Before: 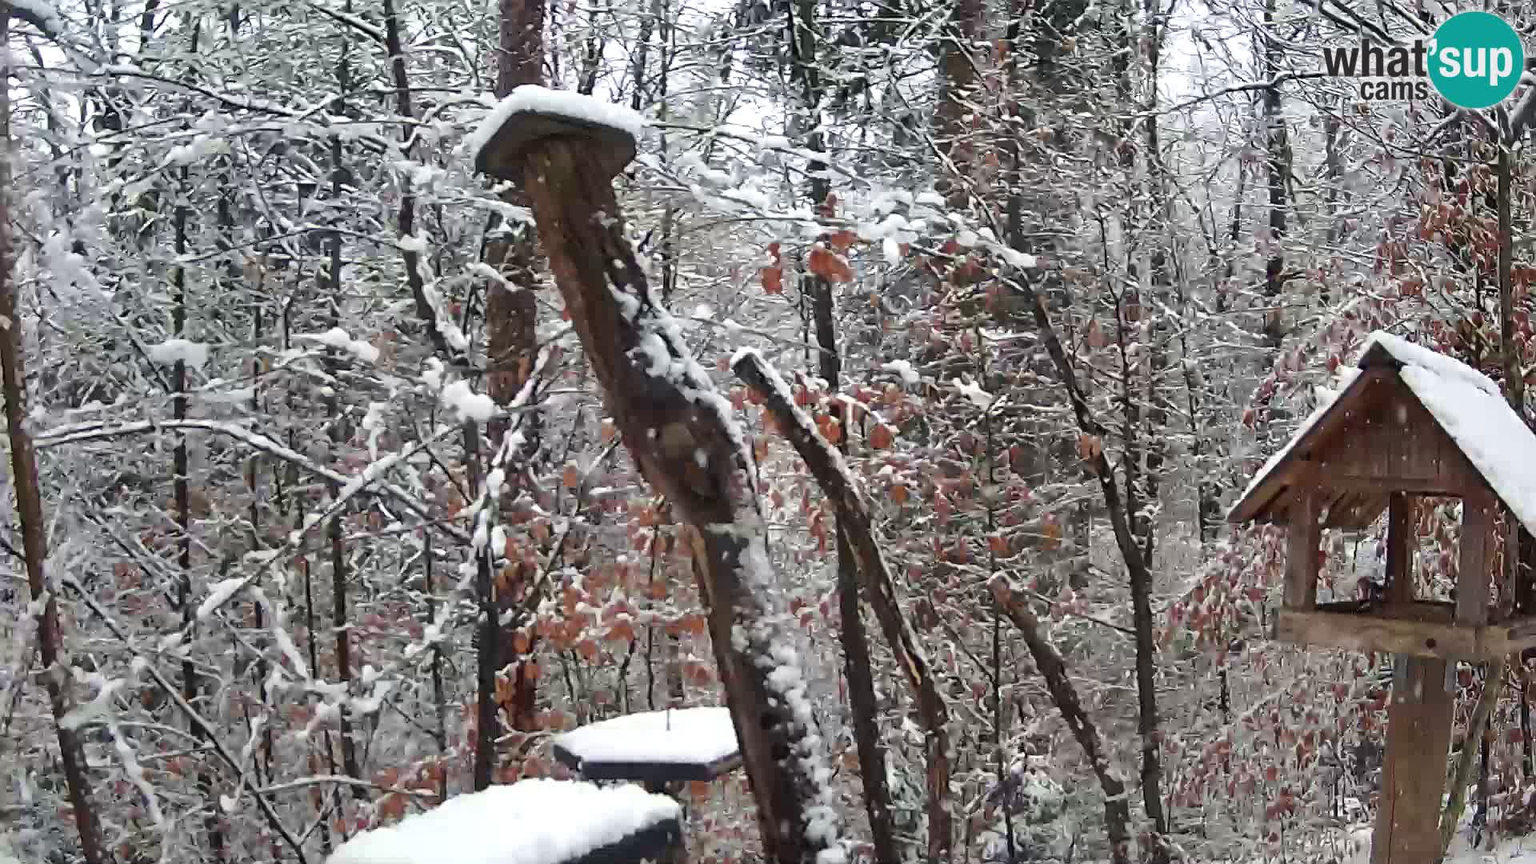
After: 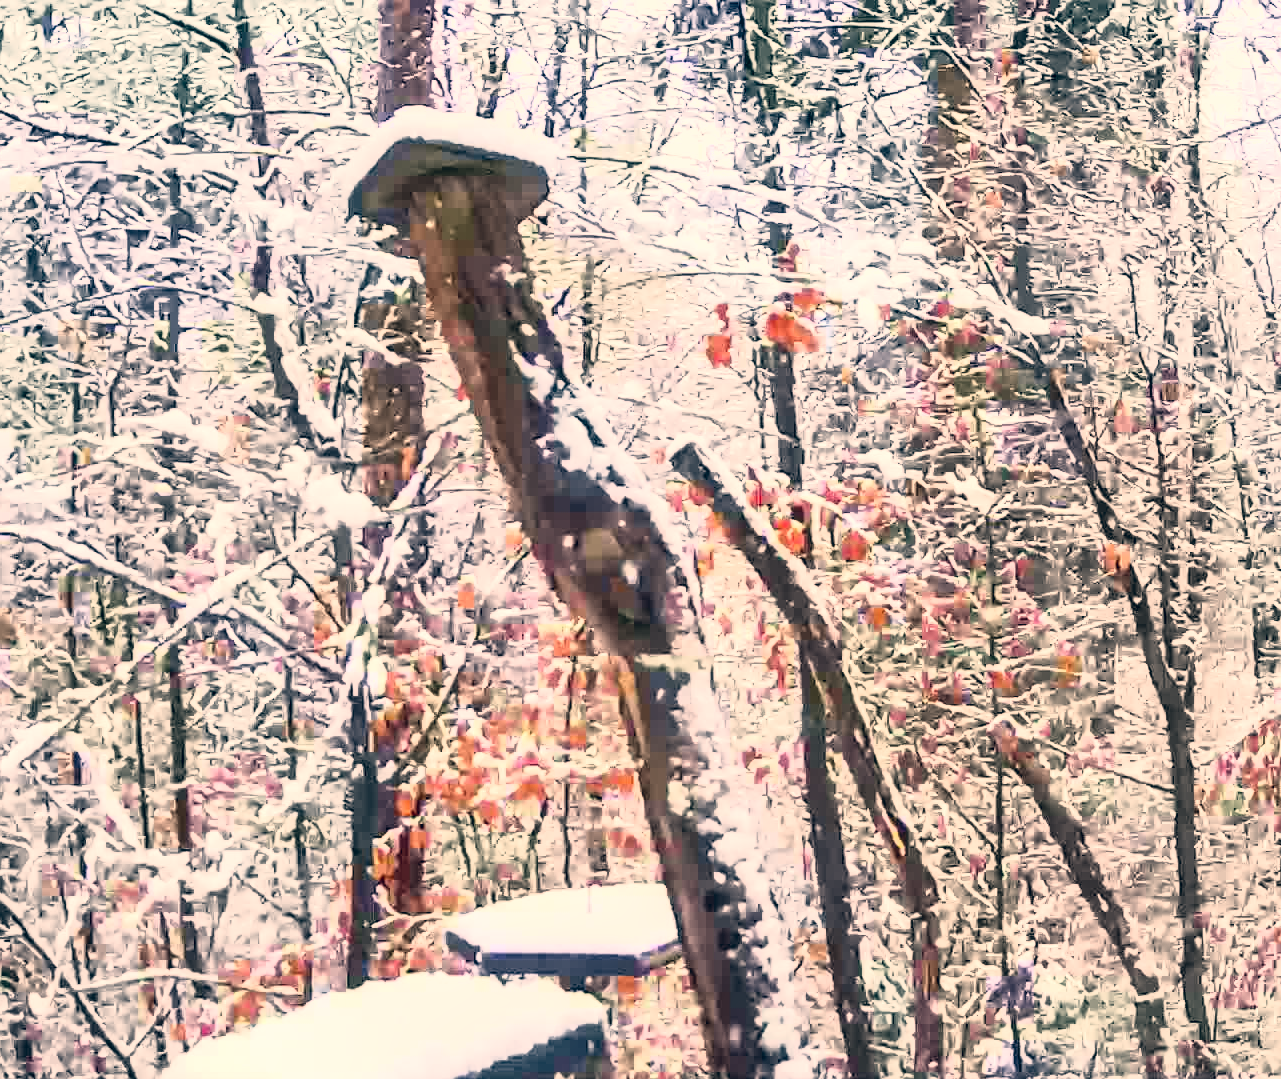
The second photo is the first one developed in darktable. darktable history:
tone curve: curves: ch0 [(0, 0) (0.003, 0.005) (0.011, 0.018) (0.025, 0.041) (0.044, 0.072) (0.069, 0.113) (0.1, 0.163) (0.136, 0.221) (0.177, 0.289) (0.224, 0.366) (0.277, 0.452) (0.335, 0.546) (0.399, 0.65) (0.468, 0.763) (0.543, 0.885) (0.623, 0.93) (0.709, 0.946) (0.801, 0.963) (0.898, 0.981) (1, 1)], color space Lab, linked channels, preserve colors none
local contrast: on, module defaults
crop and rotate: left 12.843%, right 20.433%
contrast brightness saturation: saturation 0.18
color correction: highlights a* 10.29, highlights b* 14.26, shadows a* -9.66, shadows b* -14.96
